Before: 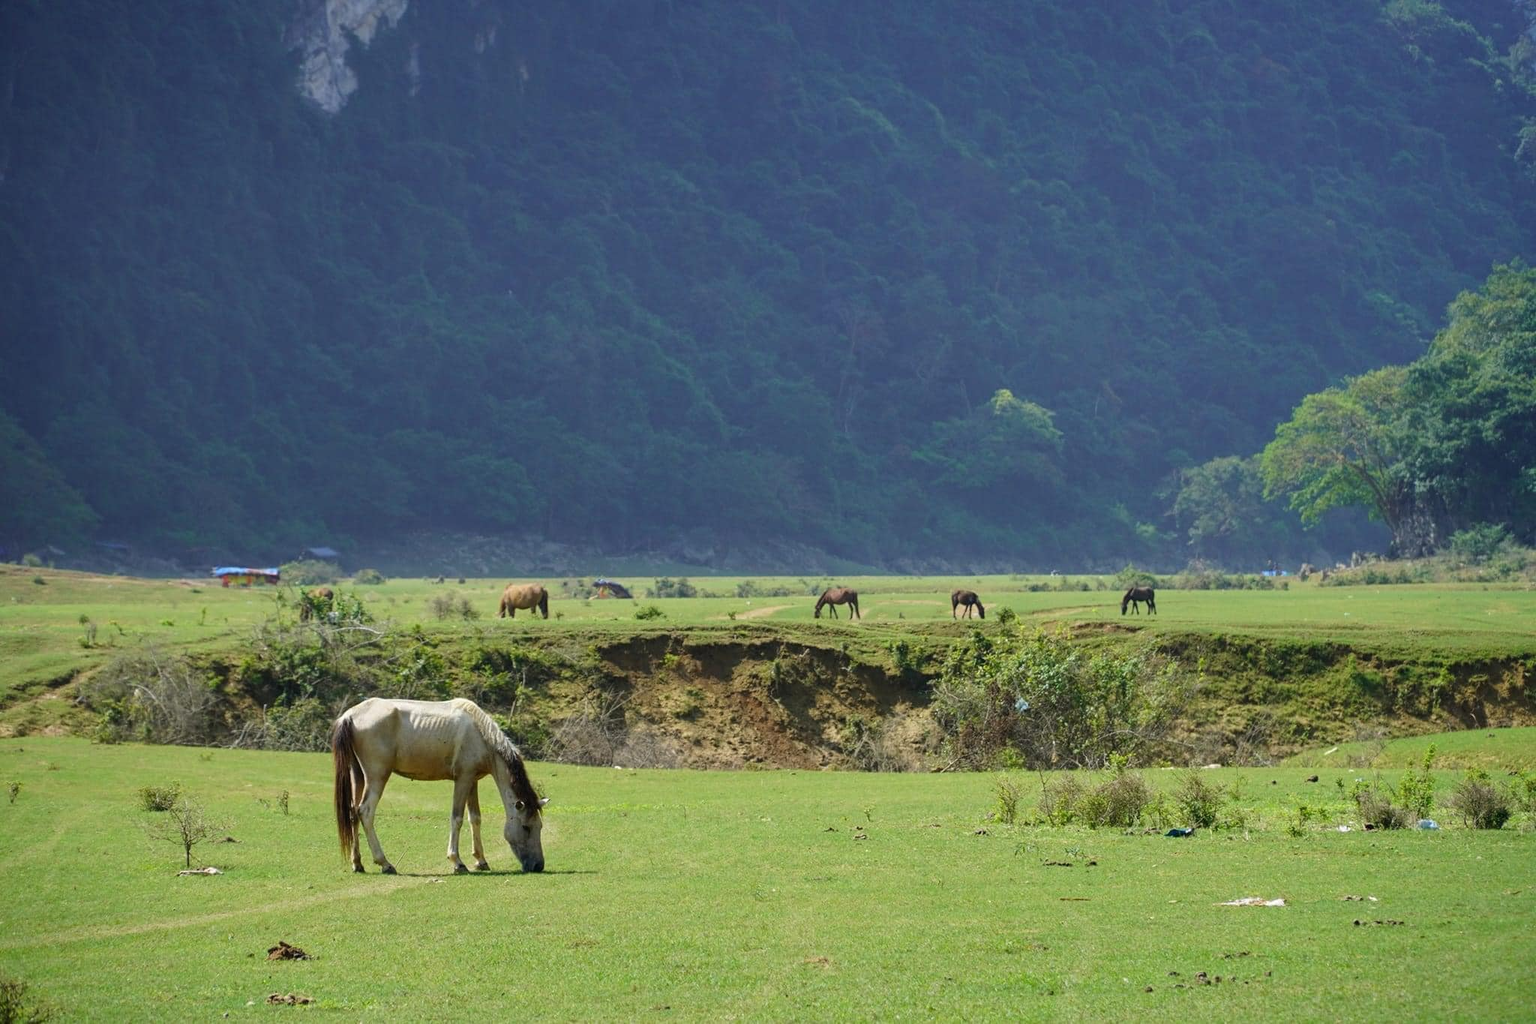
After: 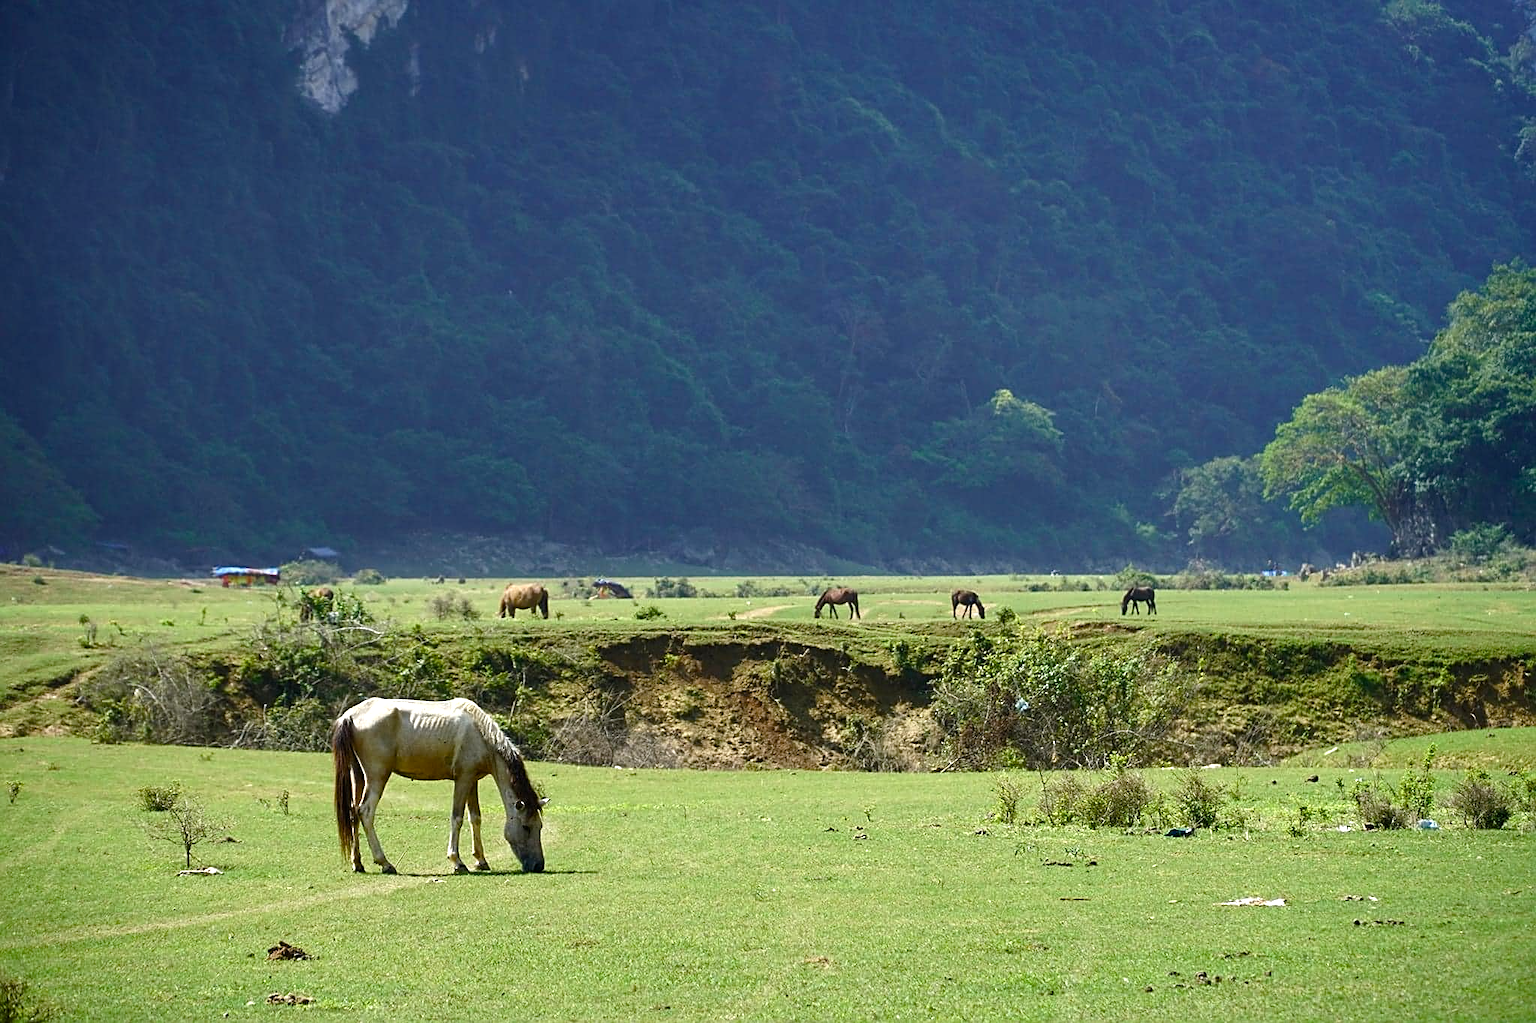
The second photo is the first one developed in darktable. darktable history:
color balance rgb: perceptual saturation grading › global saturation 20%, perceptual saturation grading › highlights -49.898%, perceptual saturation grading › shadows 25.149%, perceptual brilliance grading › global brilliance 14.686%, perceptual brilliance grading › shadows -34.984%, global vibrance 20%
shadows and highlights: shadows 11.51, white point adjustment 1.21, highlights -1.15, soften with gaussian
sharpen: on, module defaults
